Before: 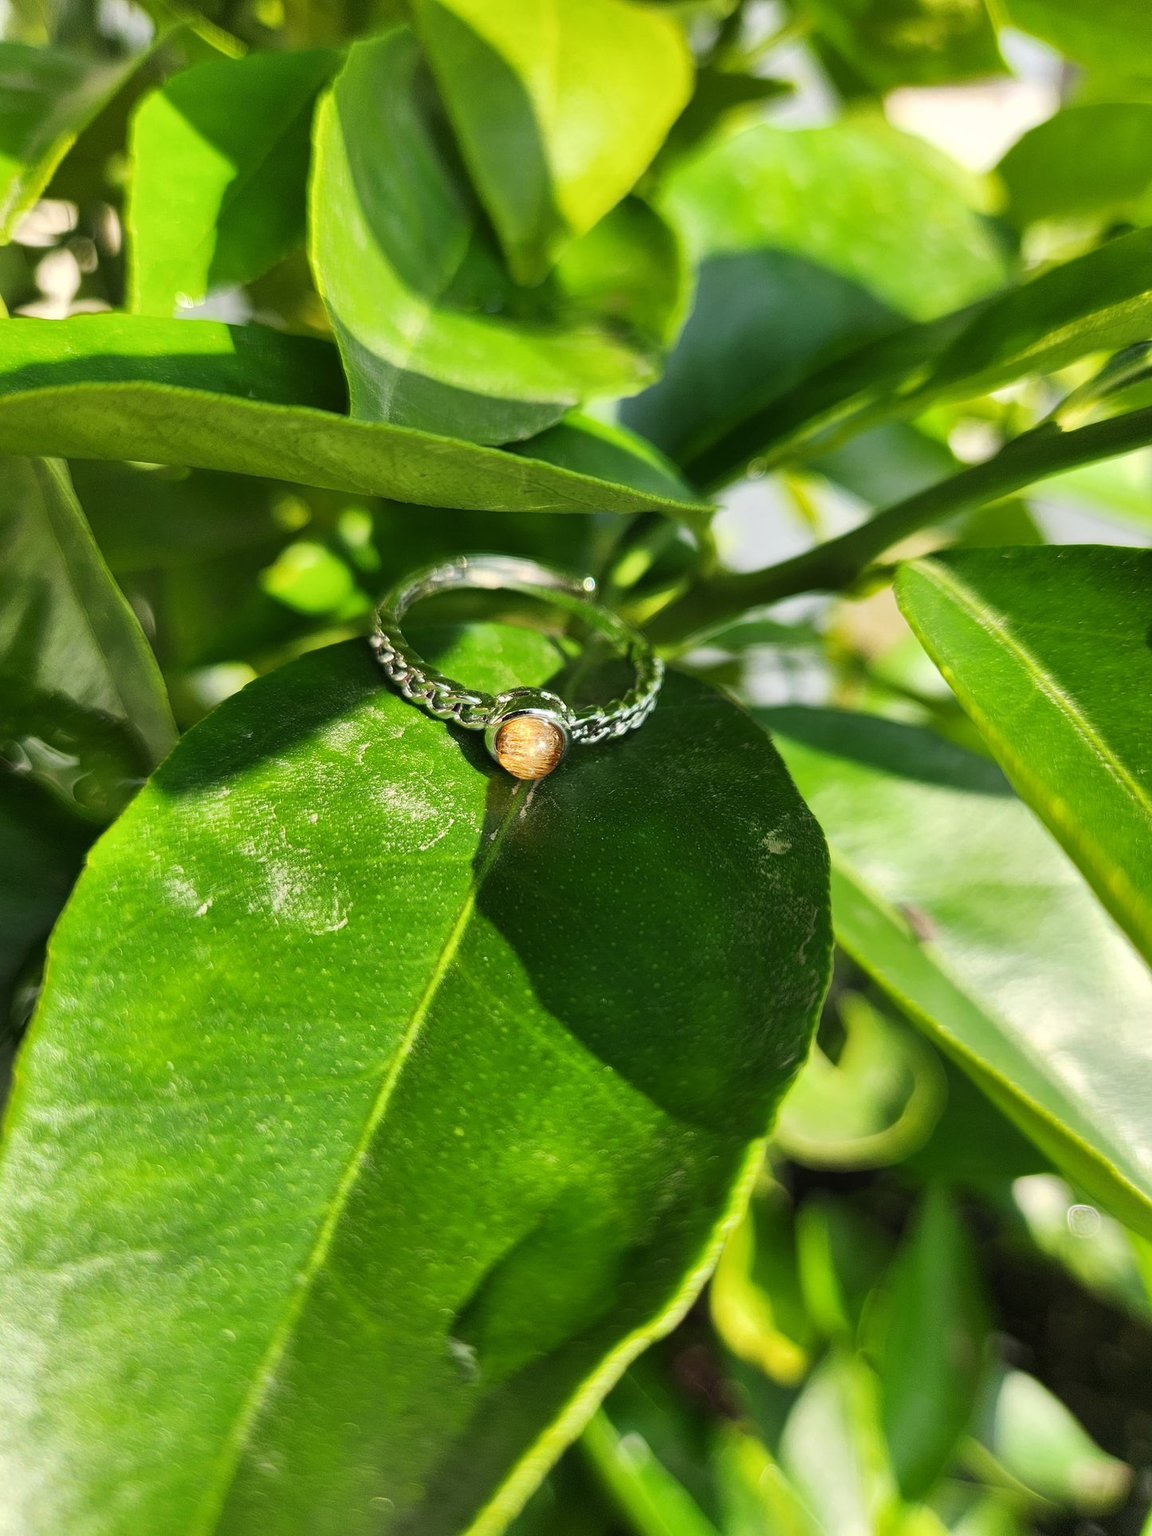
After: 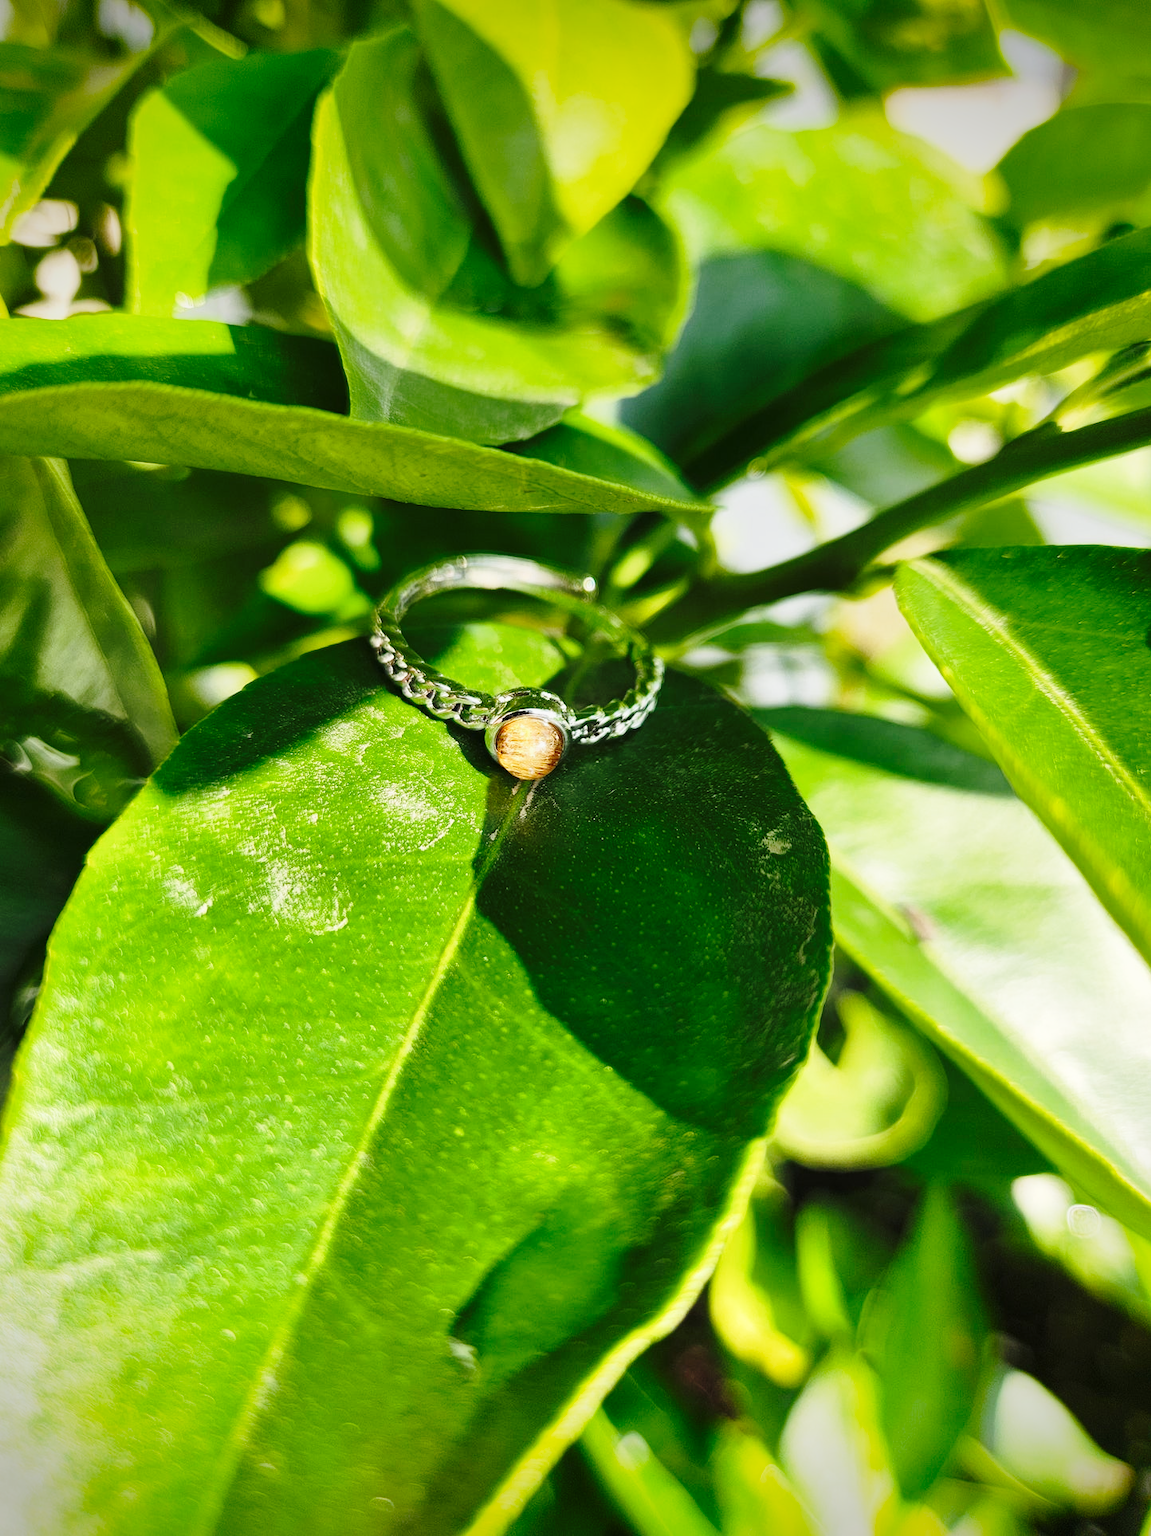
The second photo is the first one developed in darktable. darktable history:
vignetting: fall-off start 88.53%, fall-off radius 44.2%, saturation 0.376, width/height ratio 1.161
base curve: curves: ch0 [(0, 0) (0.028, 0.03) (0.121, 0.232) (0.46, 0.748) (0.859, 0.968) (1, 1)], preserve colors none
graduated density: on, module defaults
